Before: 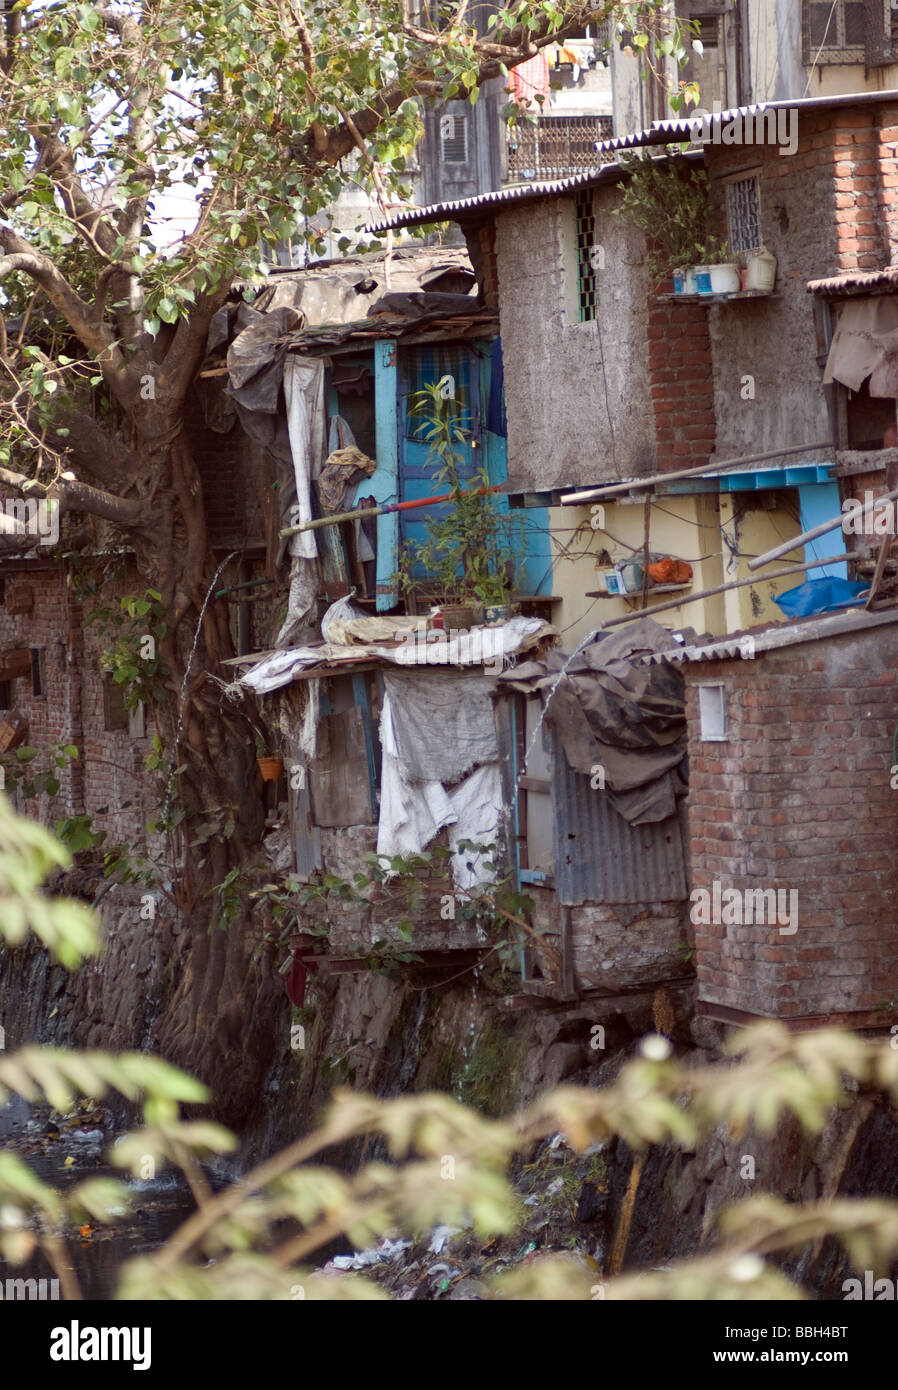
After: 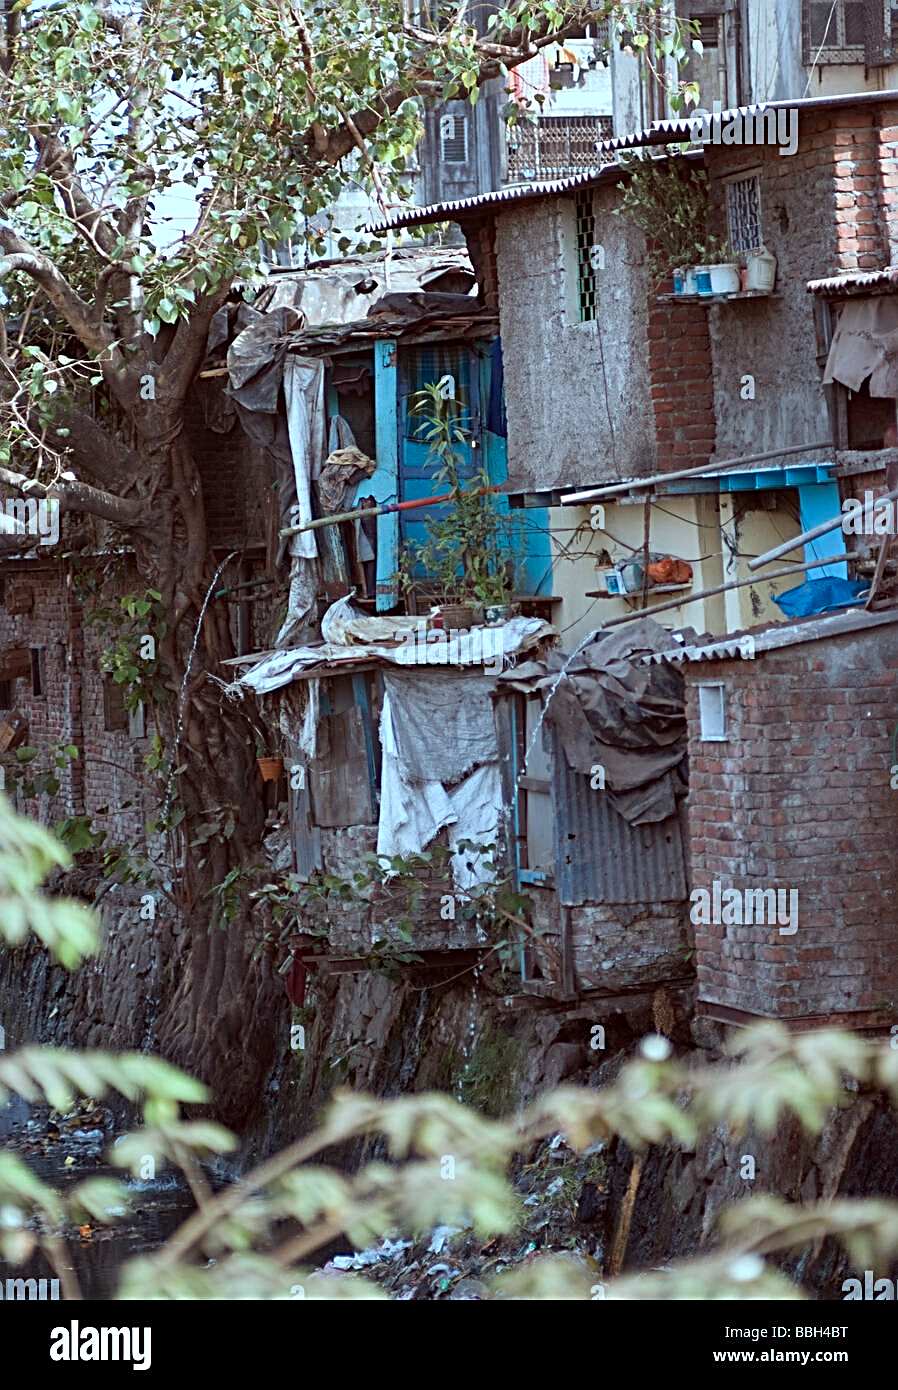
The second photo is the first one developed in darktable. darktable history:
color correction: highlights a* -10.47, highlights b* -19.41
sharpen: radius 3.023, amount 0.761
